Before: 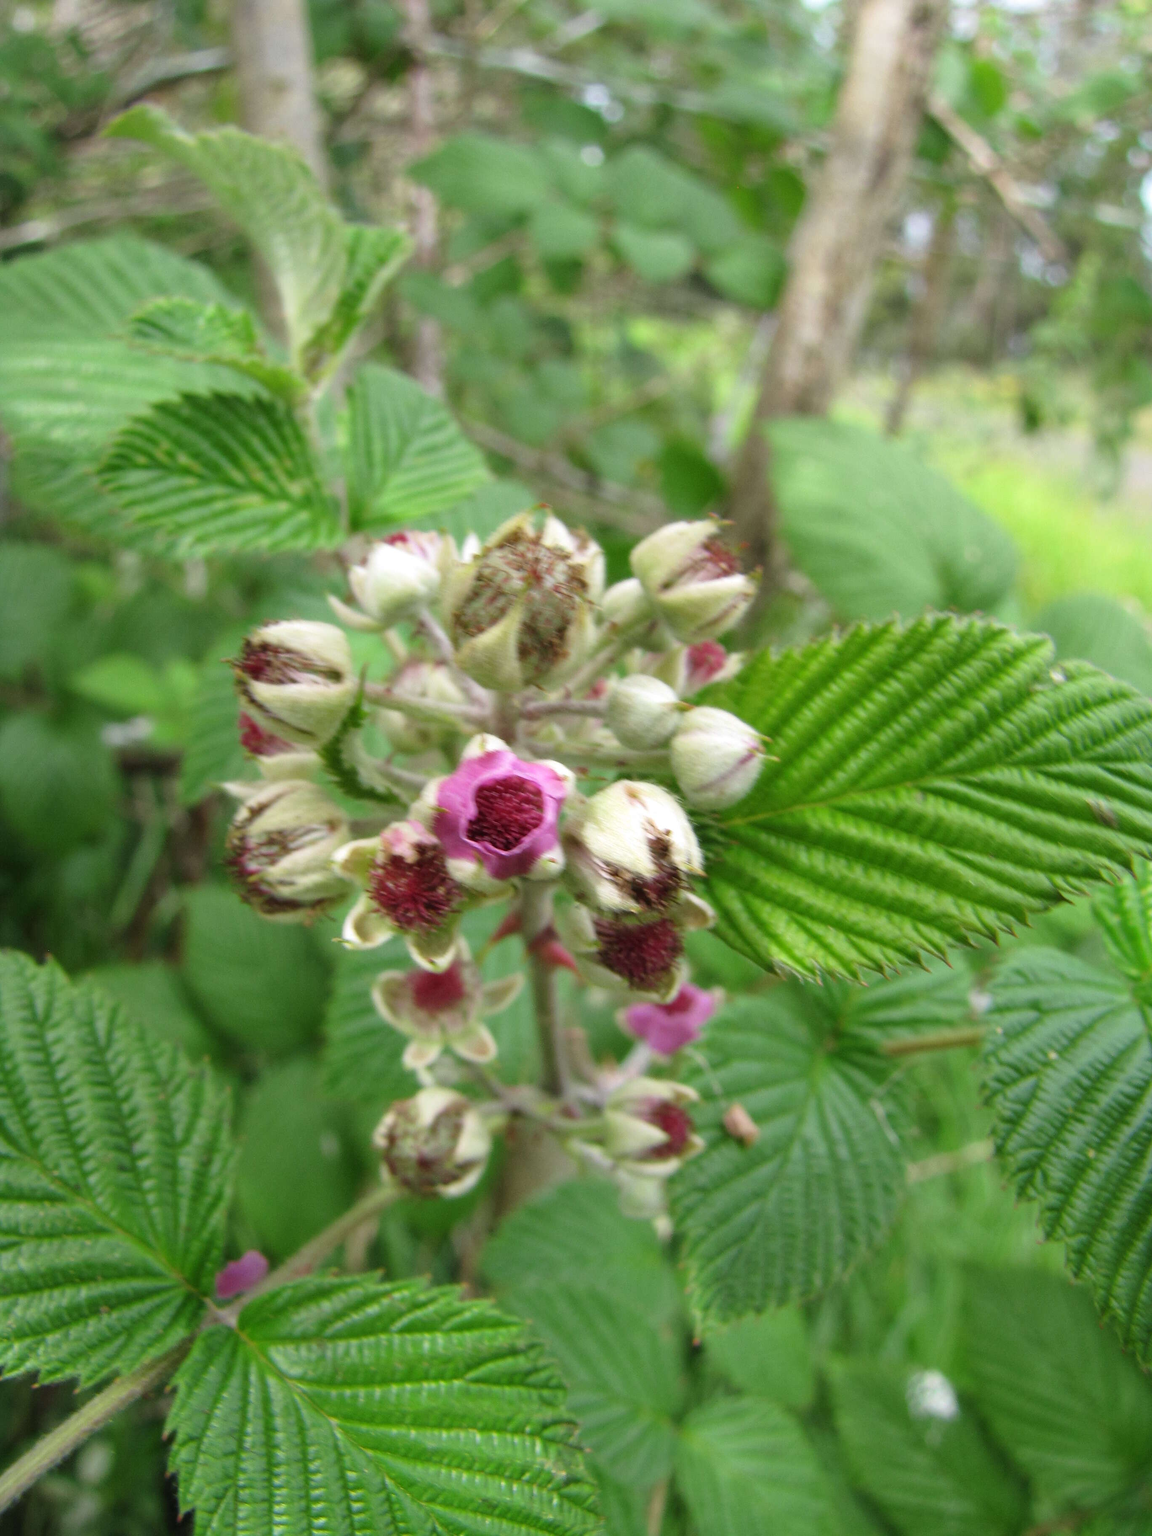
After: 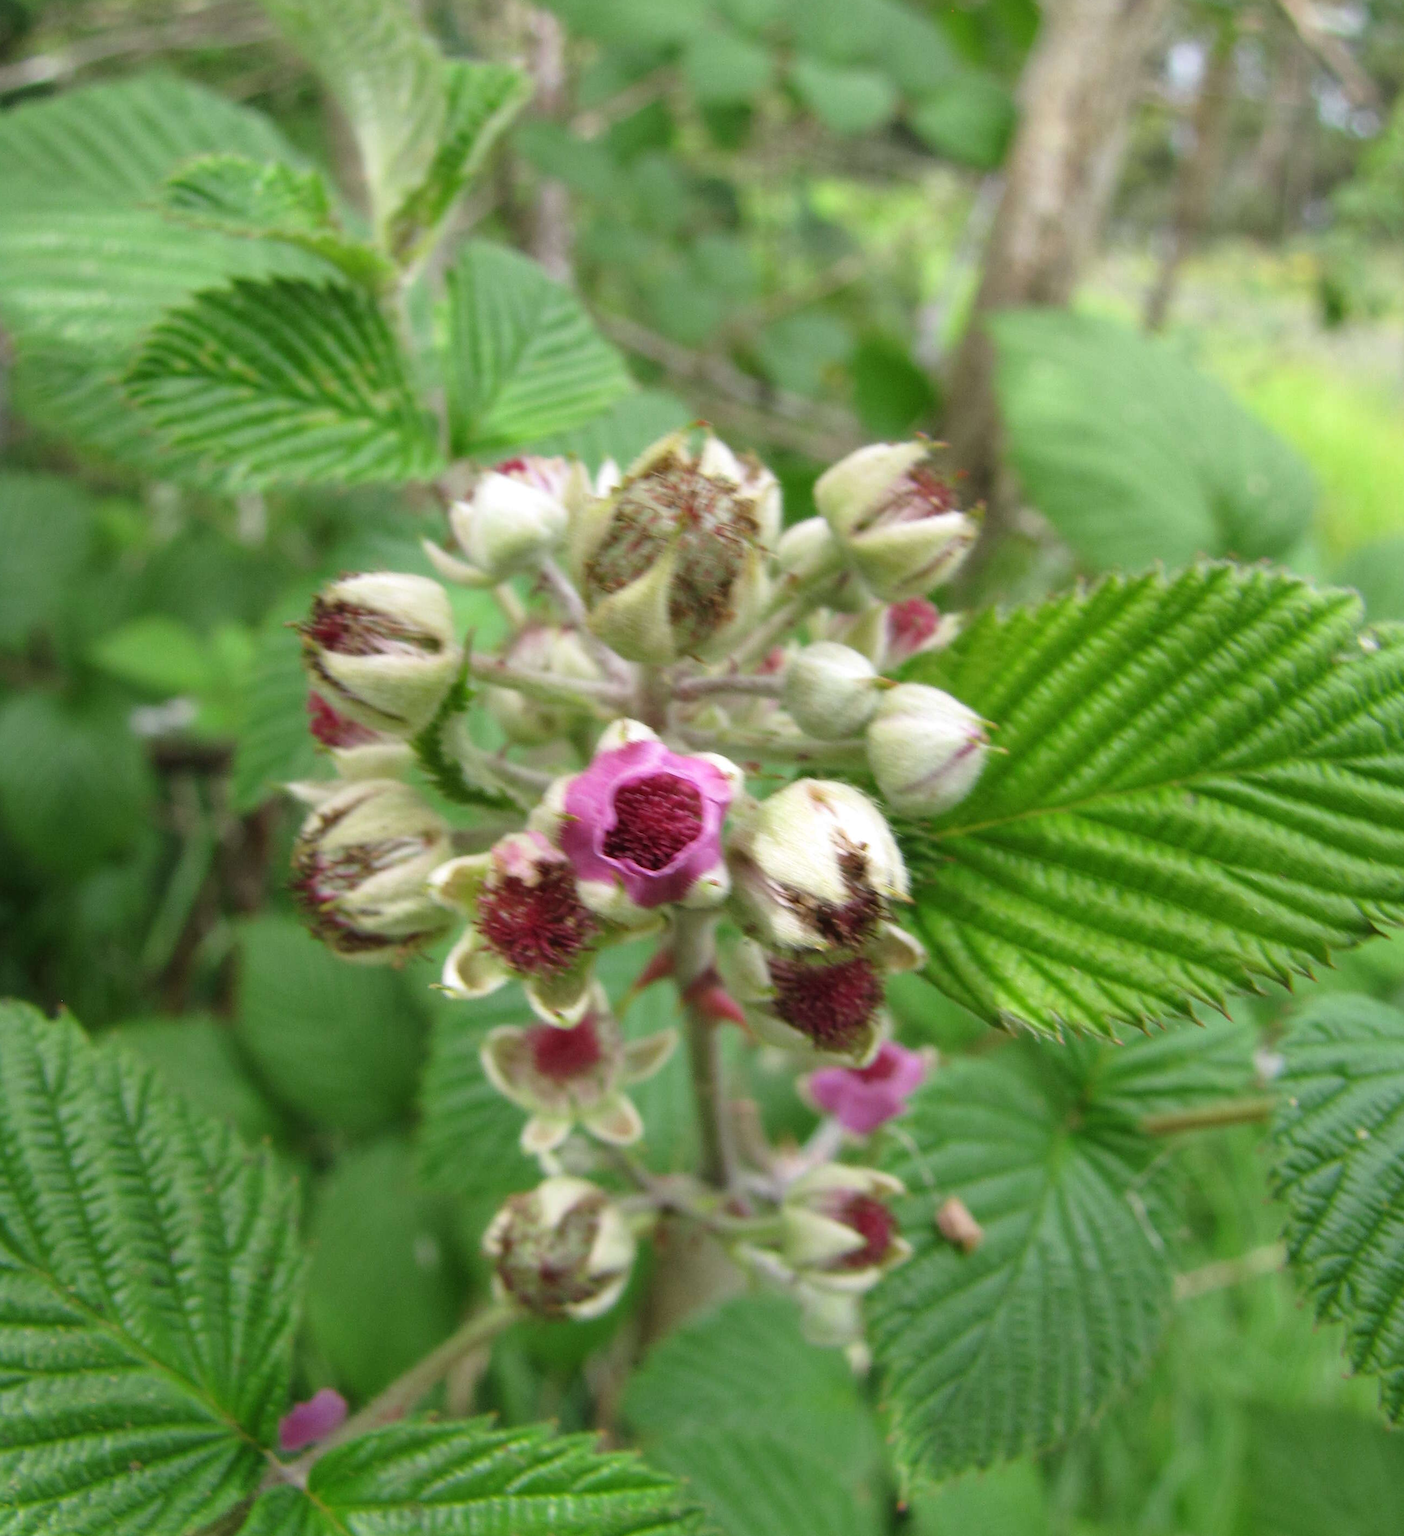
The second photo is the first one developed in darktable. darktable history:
crop and rotate: angle 0.111°, top 11.554%, right 5.59%, bottom 11.008%
